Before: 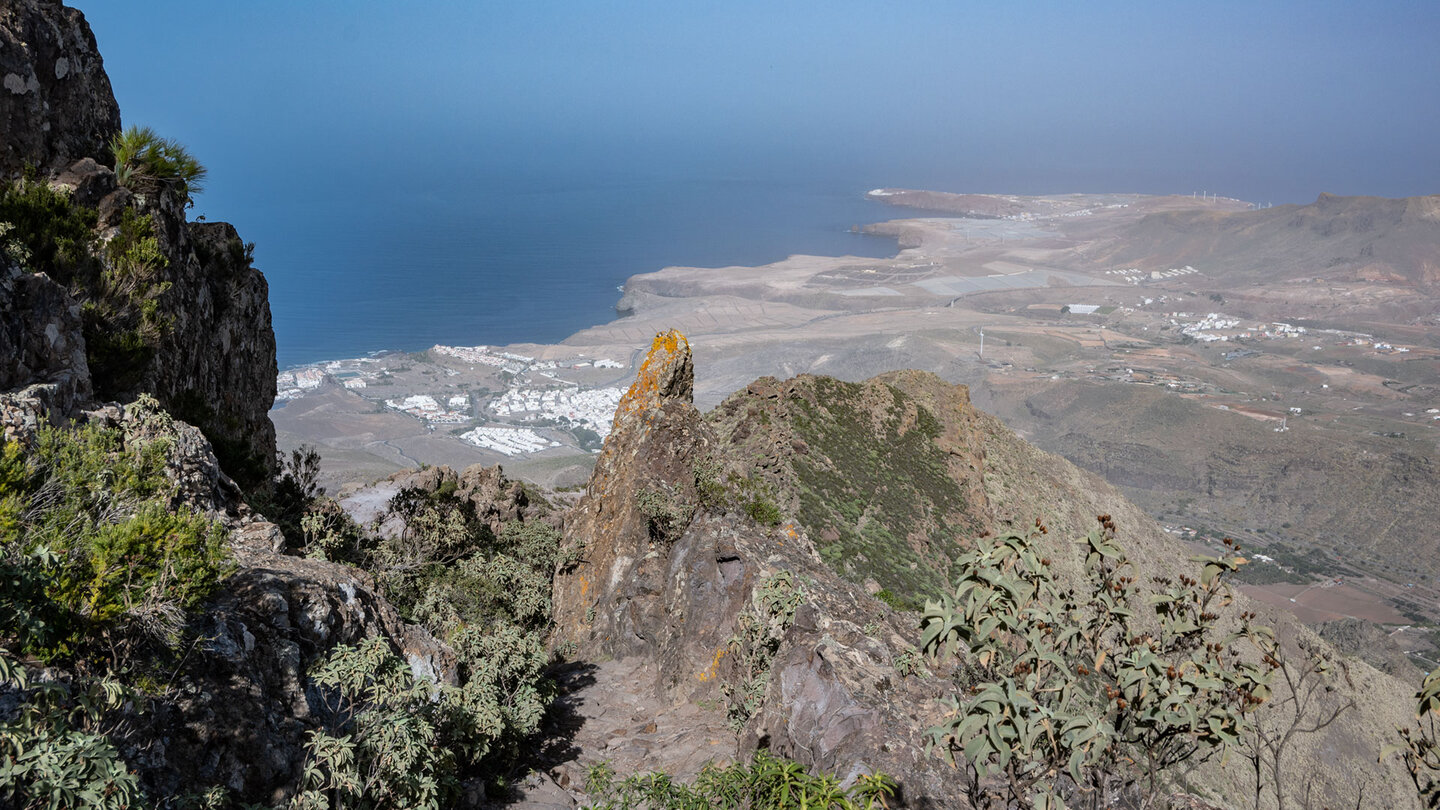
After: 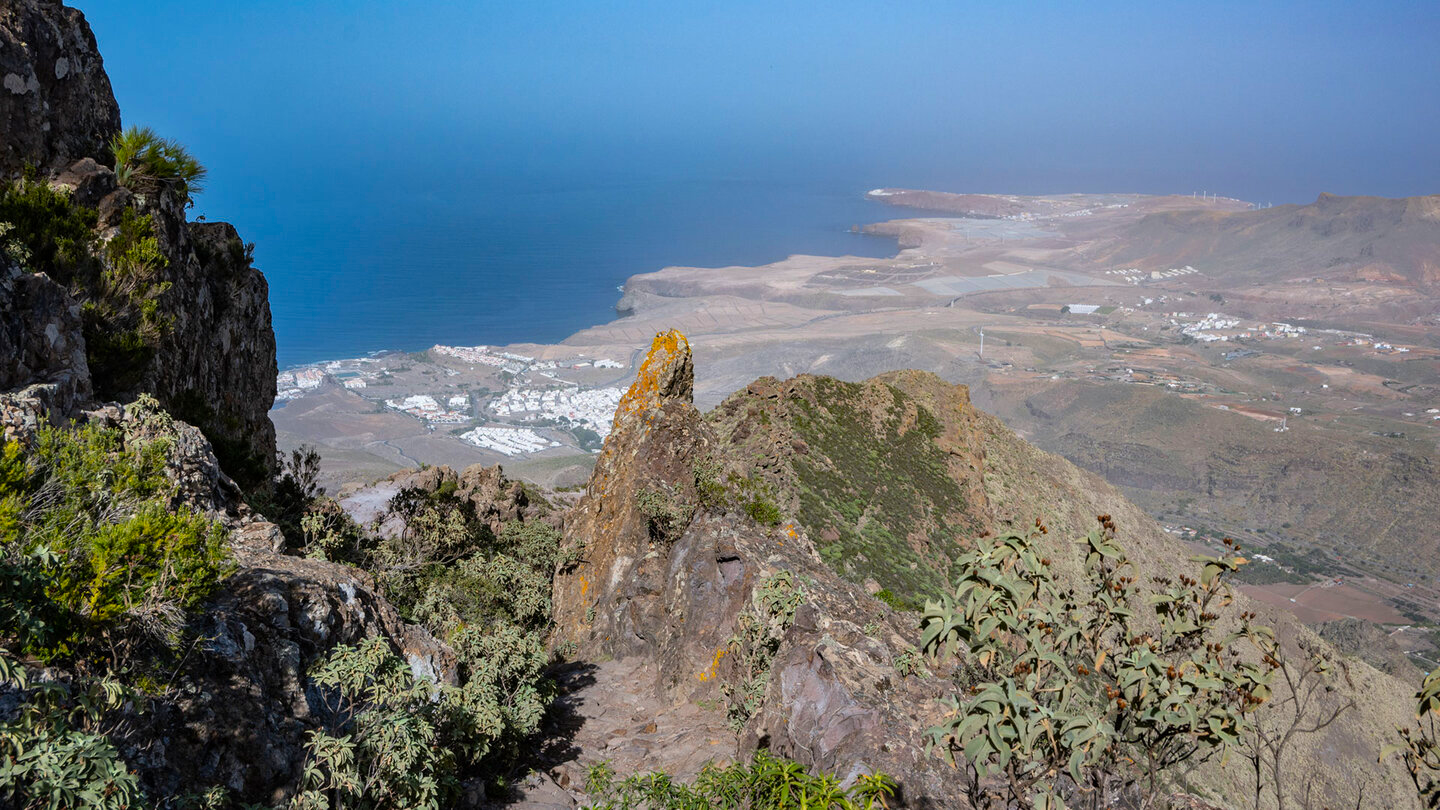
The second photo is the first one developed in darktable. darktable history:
color balance rgb: perceptual saturation grading › global saturation 19.807%, global vibrance 27.821%
